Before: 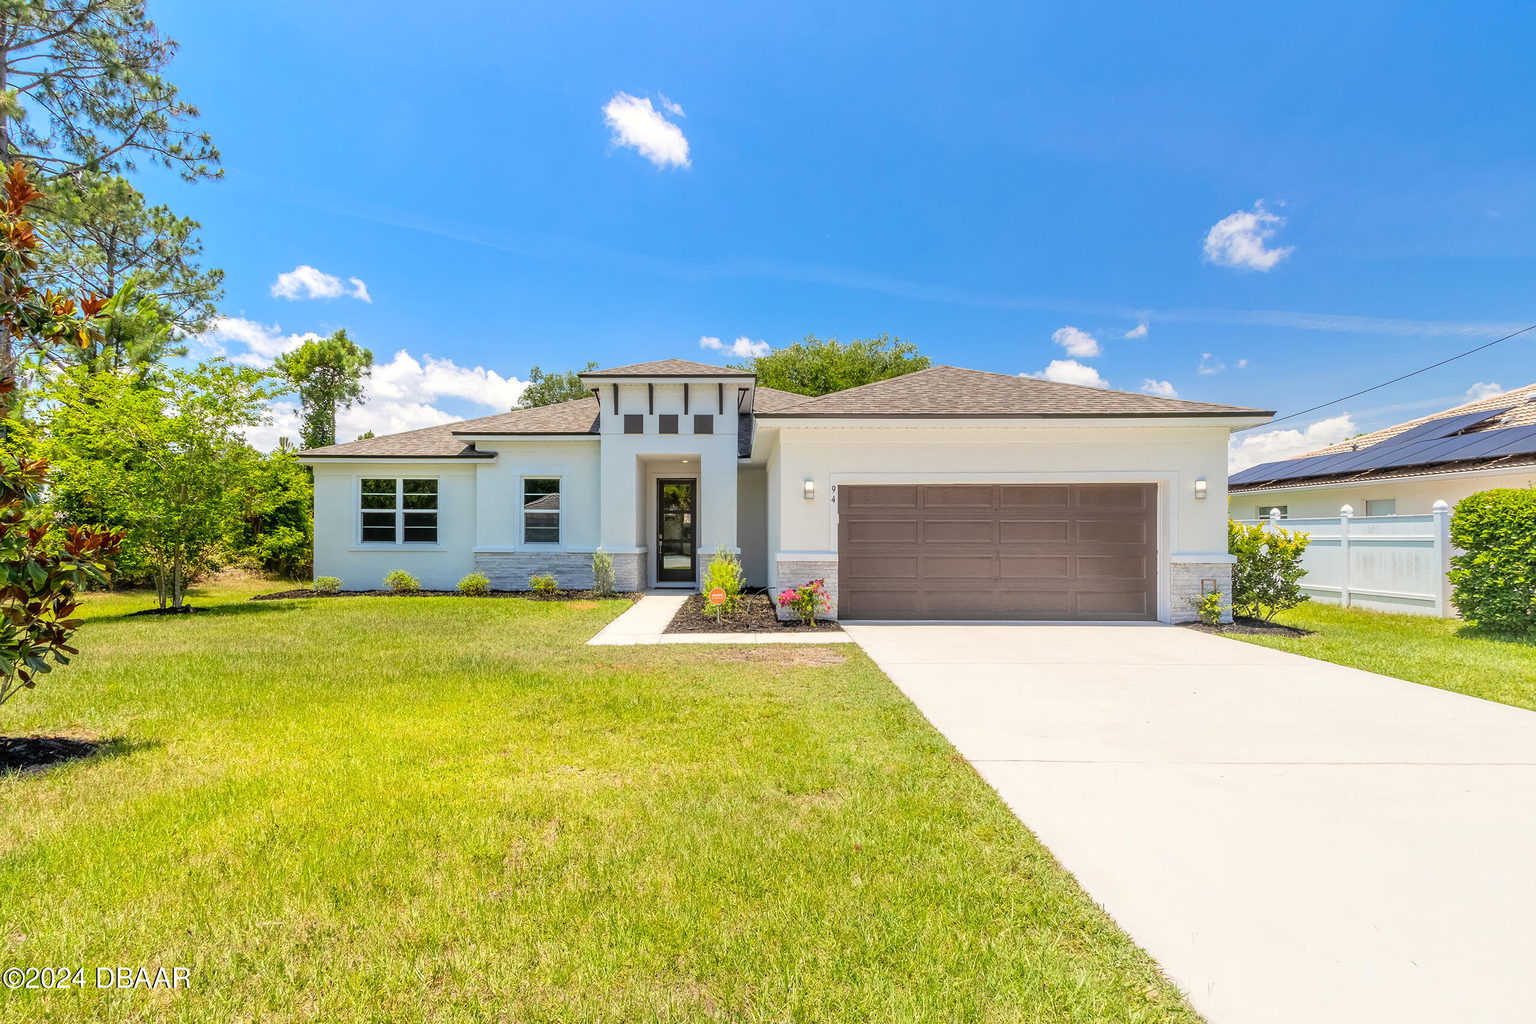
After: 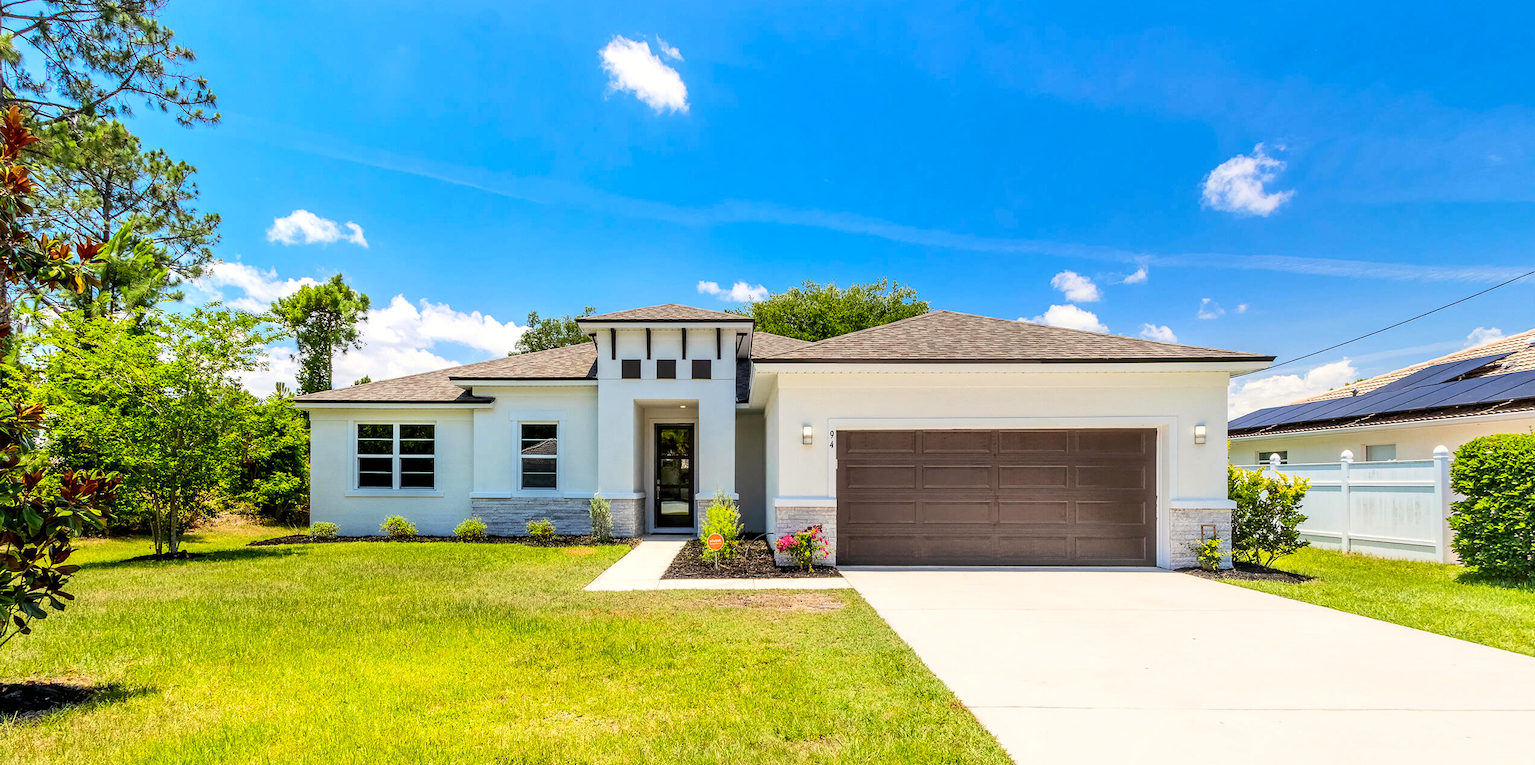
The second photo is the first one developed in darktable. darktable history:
crop: left 0.344%, top 5.524%, bottom 19.92%
levels: levels [0.026, 0.507, 0.987]
contrast brightness saturation: contrast 0.192, brightness -0.102, saturation 0.212
